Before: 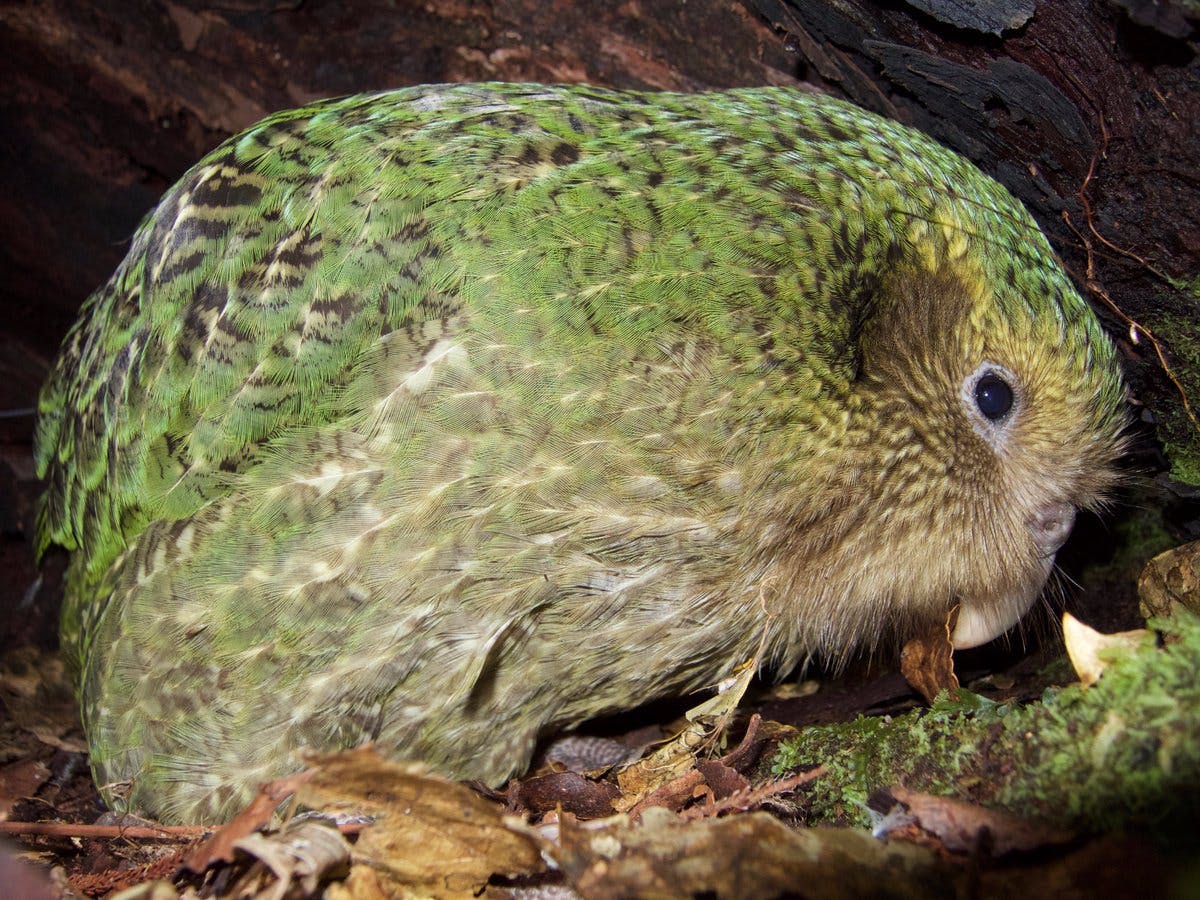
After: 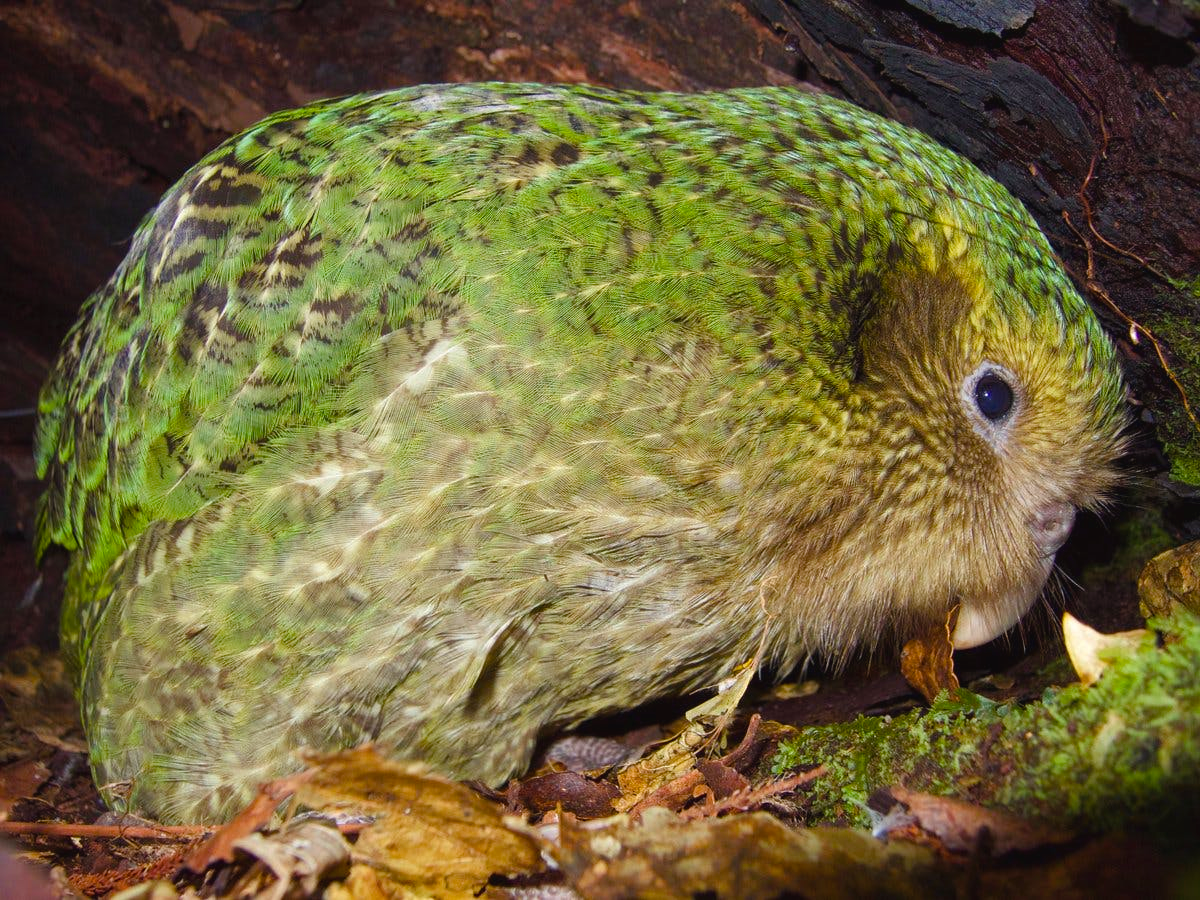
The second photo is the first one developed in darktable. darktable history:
color balance rgb: power › hue 206.96°, global offset › luminance 0.266%, linear chroma grading › shadows 31.846%, linear chroma grading › global chroma -1.502%, linear chroma grading › mid-tones 4.278%, perceptual saturation grading › global saturation 19.659%, global vibrance 14.741%
shadows and highlights: shadows 24.86, highlights -23.85
